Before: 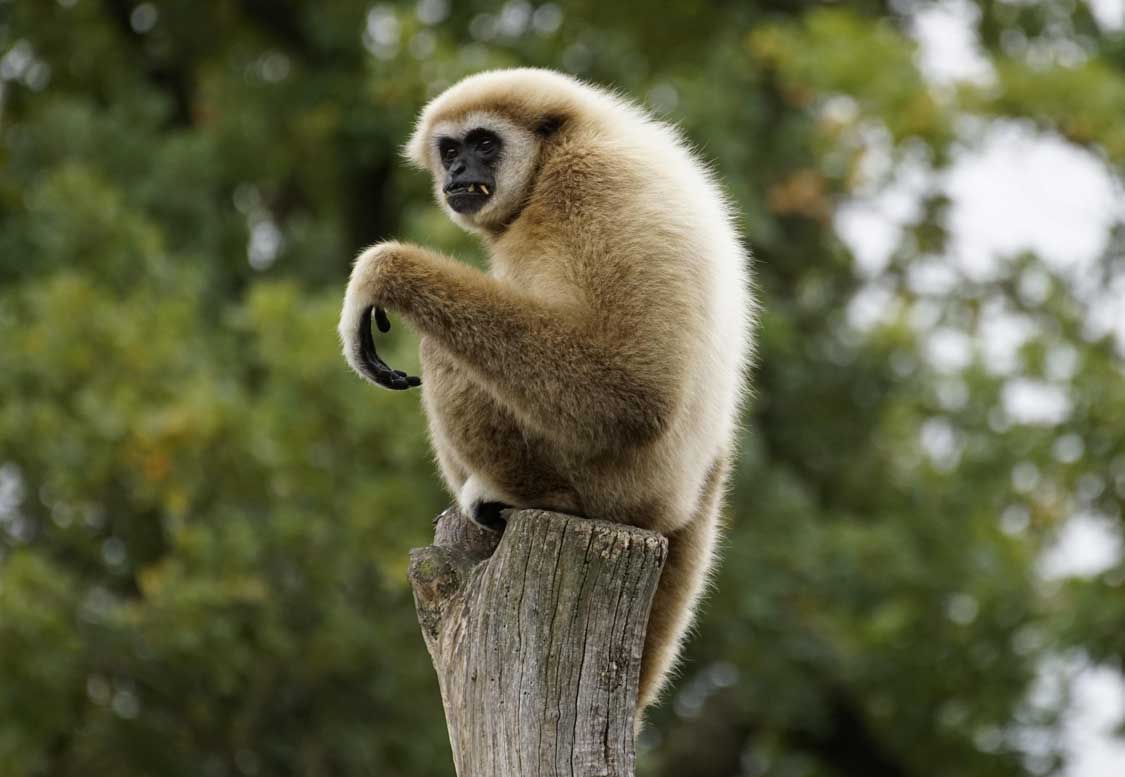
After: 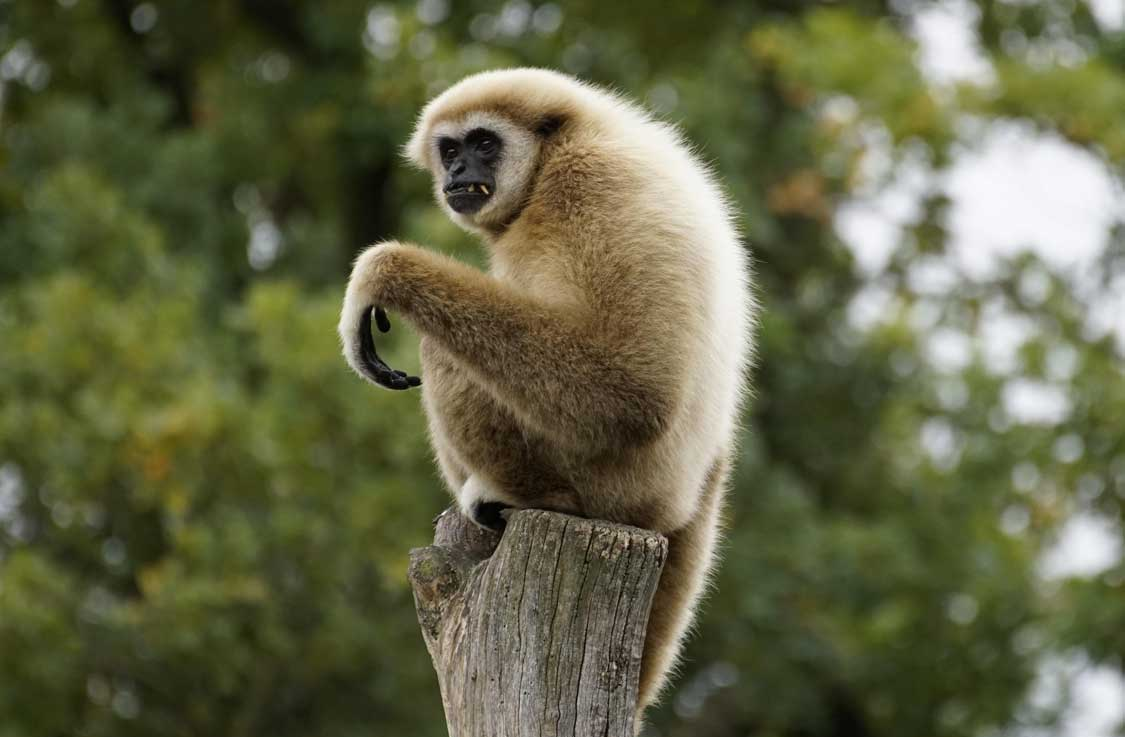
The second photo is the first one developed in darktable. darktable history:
crop and rotate: top 0%, bottom 5.136%
